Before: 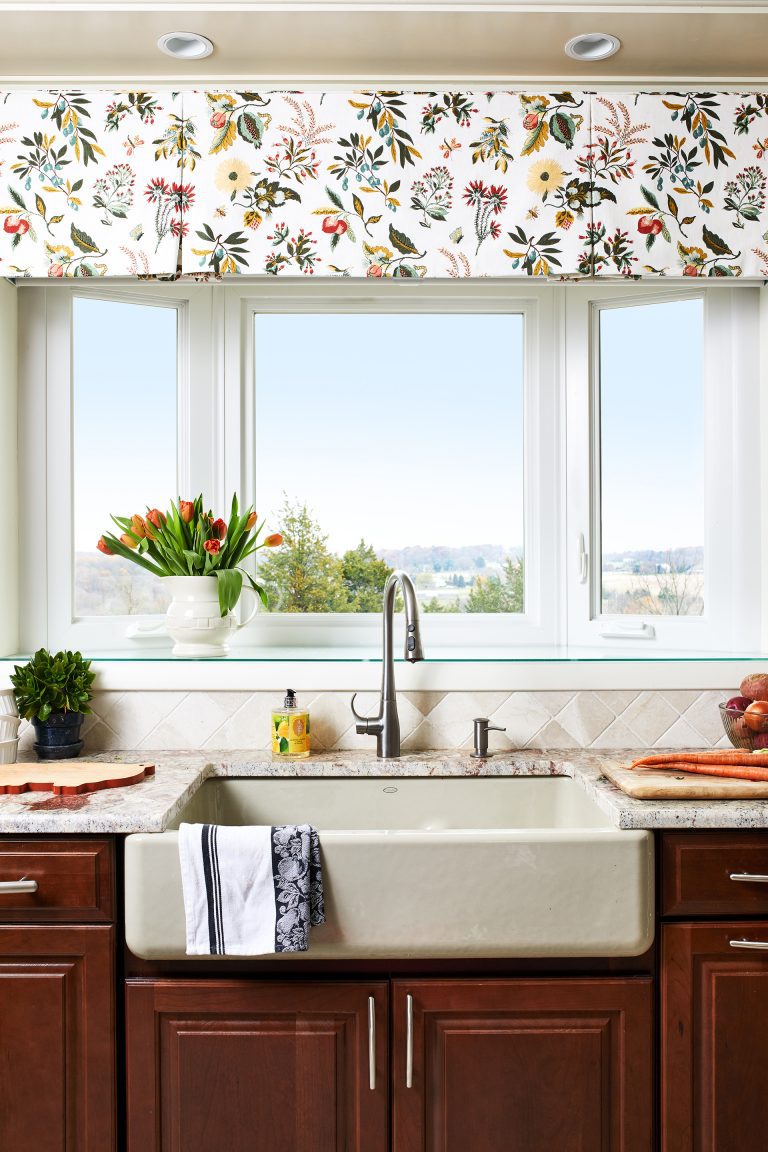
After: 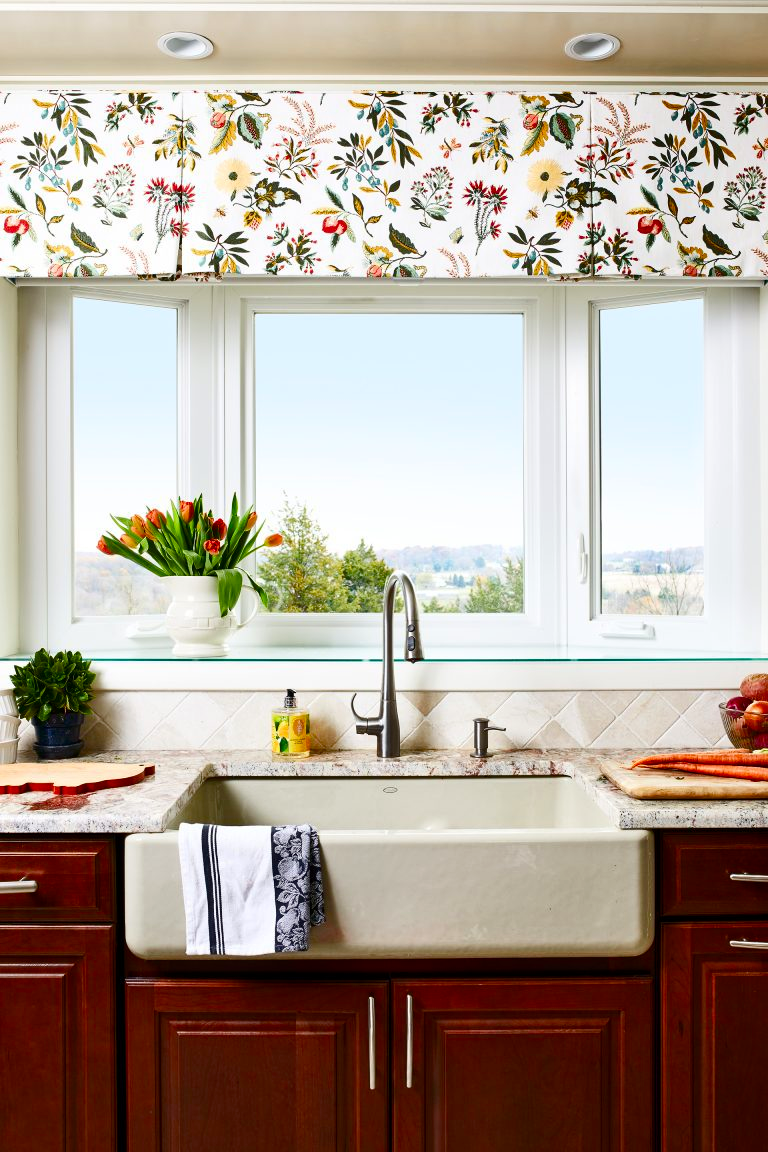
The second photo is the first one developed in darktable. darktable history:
color balance rgb: perceptual saturation grading › global saturation 20%, perceptual saturation grading › highlights -25%, perceptual saturation grading › shadows 25%
contrast brightness saturation: contrast 0.13, brightness -0.05, saturation 0.16
